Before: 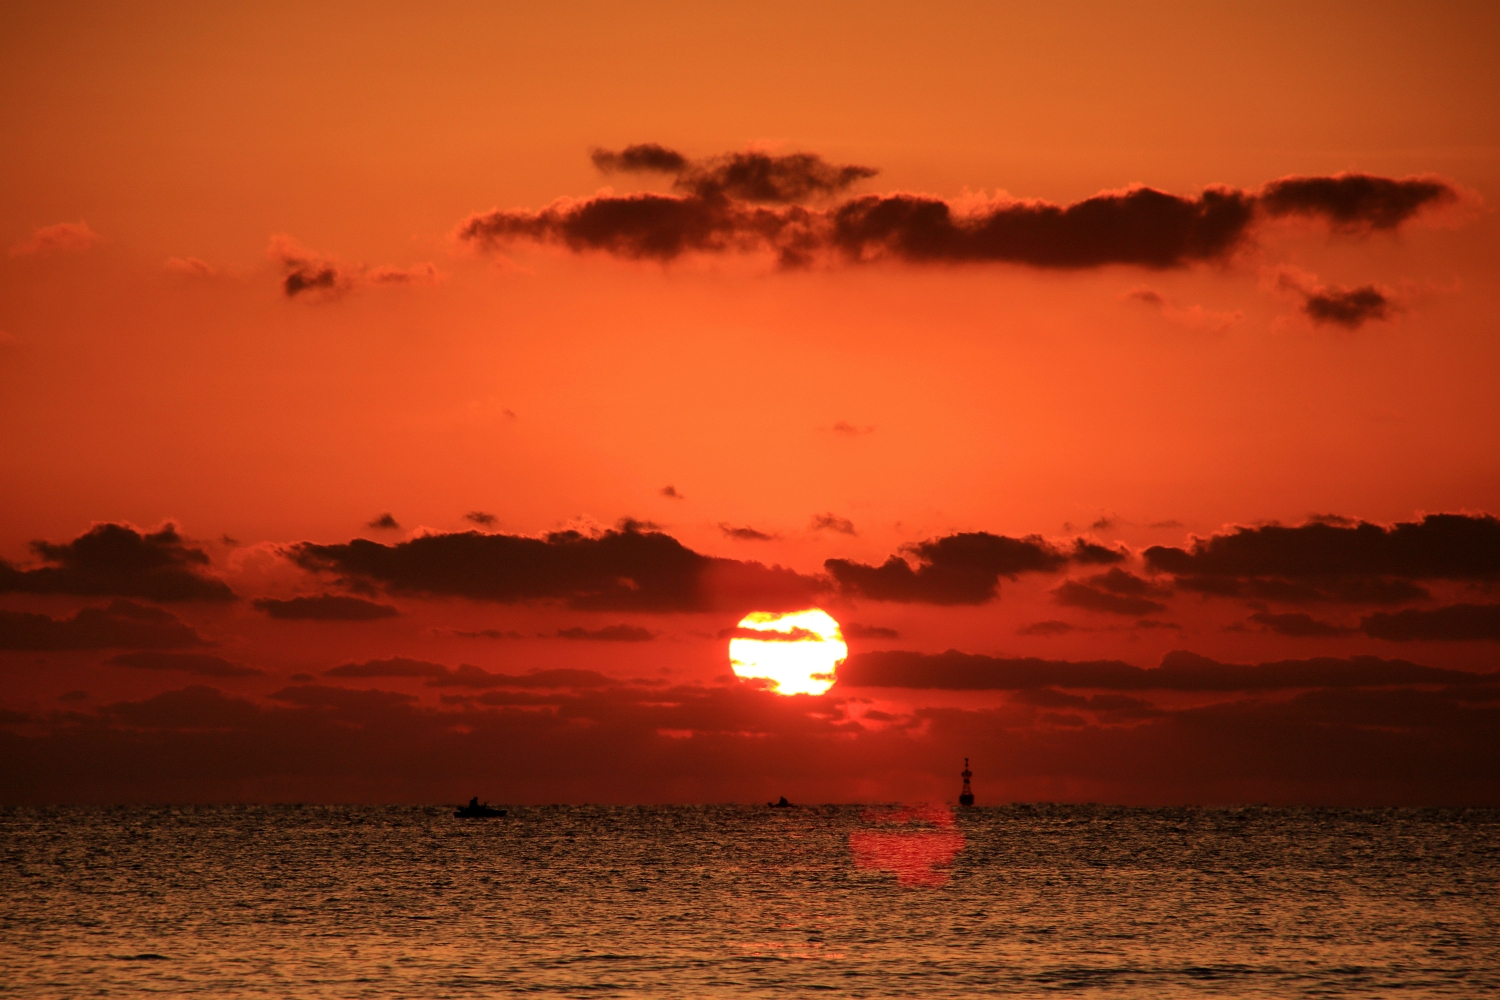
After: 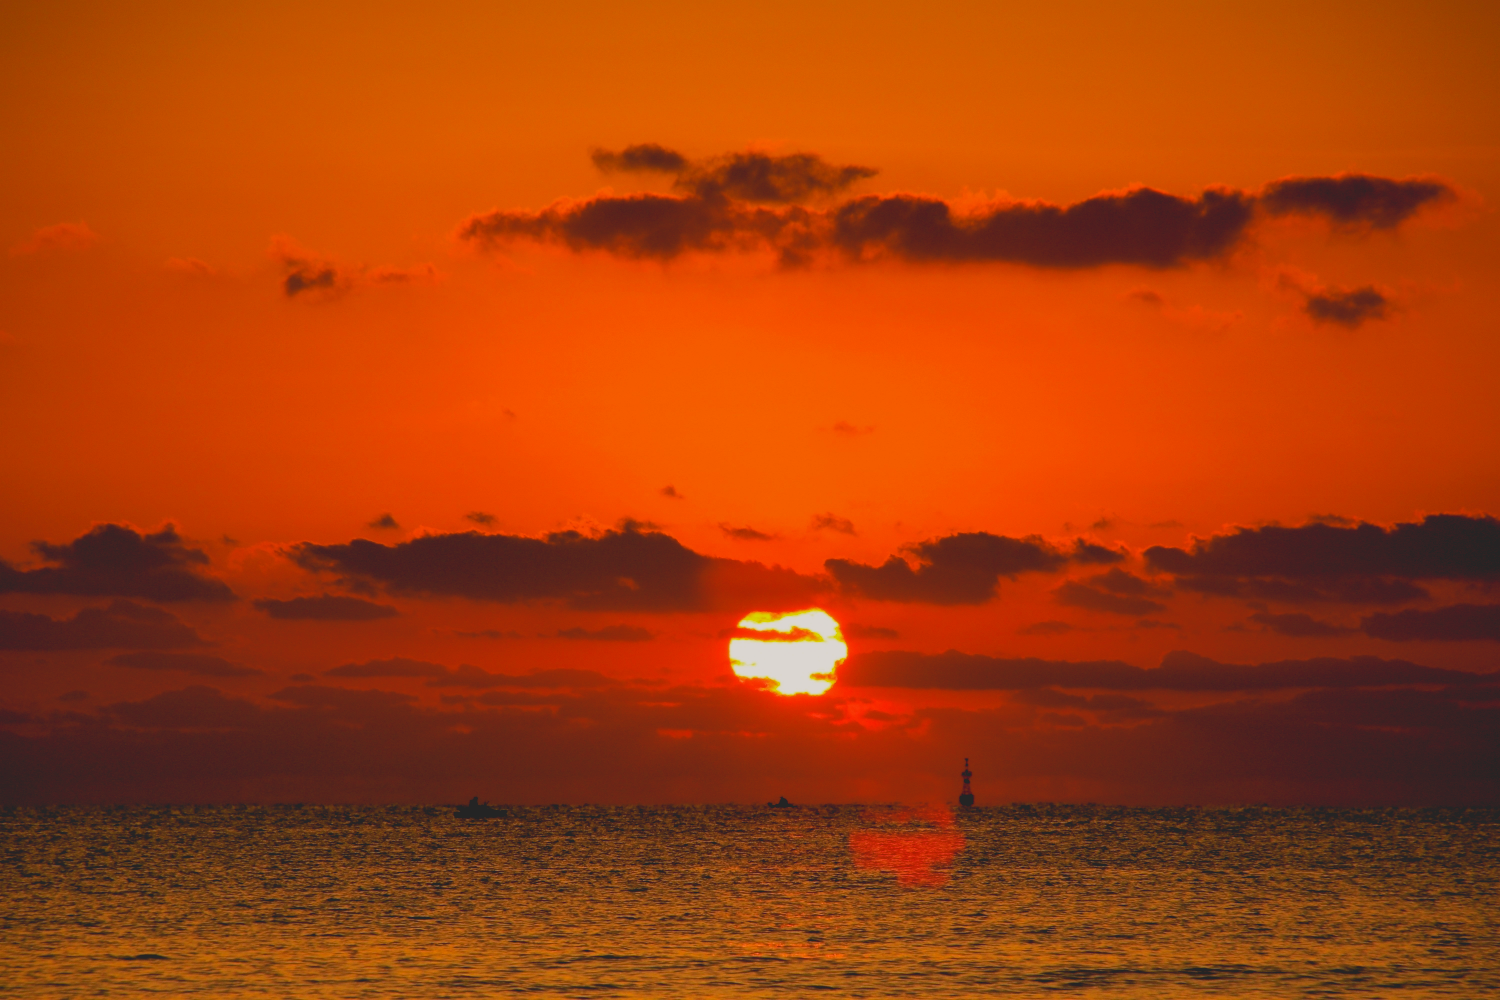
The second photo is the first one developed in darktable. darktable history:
contrast brightness saturation: contrast -0.28
color balance rgb: shadows lift › chroma 2%, shadows lift › hue 217.2°, power › hue 60°, highlights gain › chroma 1%, highlights gain › hue 69.6°, global offset › luminance -0.5%, perceptual saturation grading › global saturation 15%, global vibrance 15%
